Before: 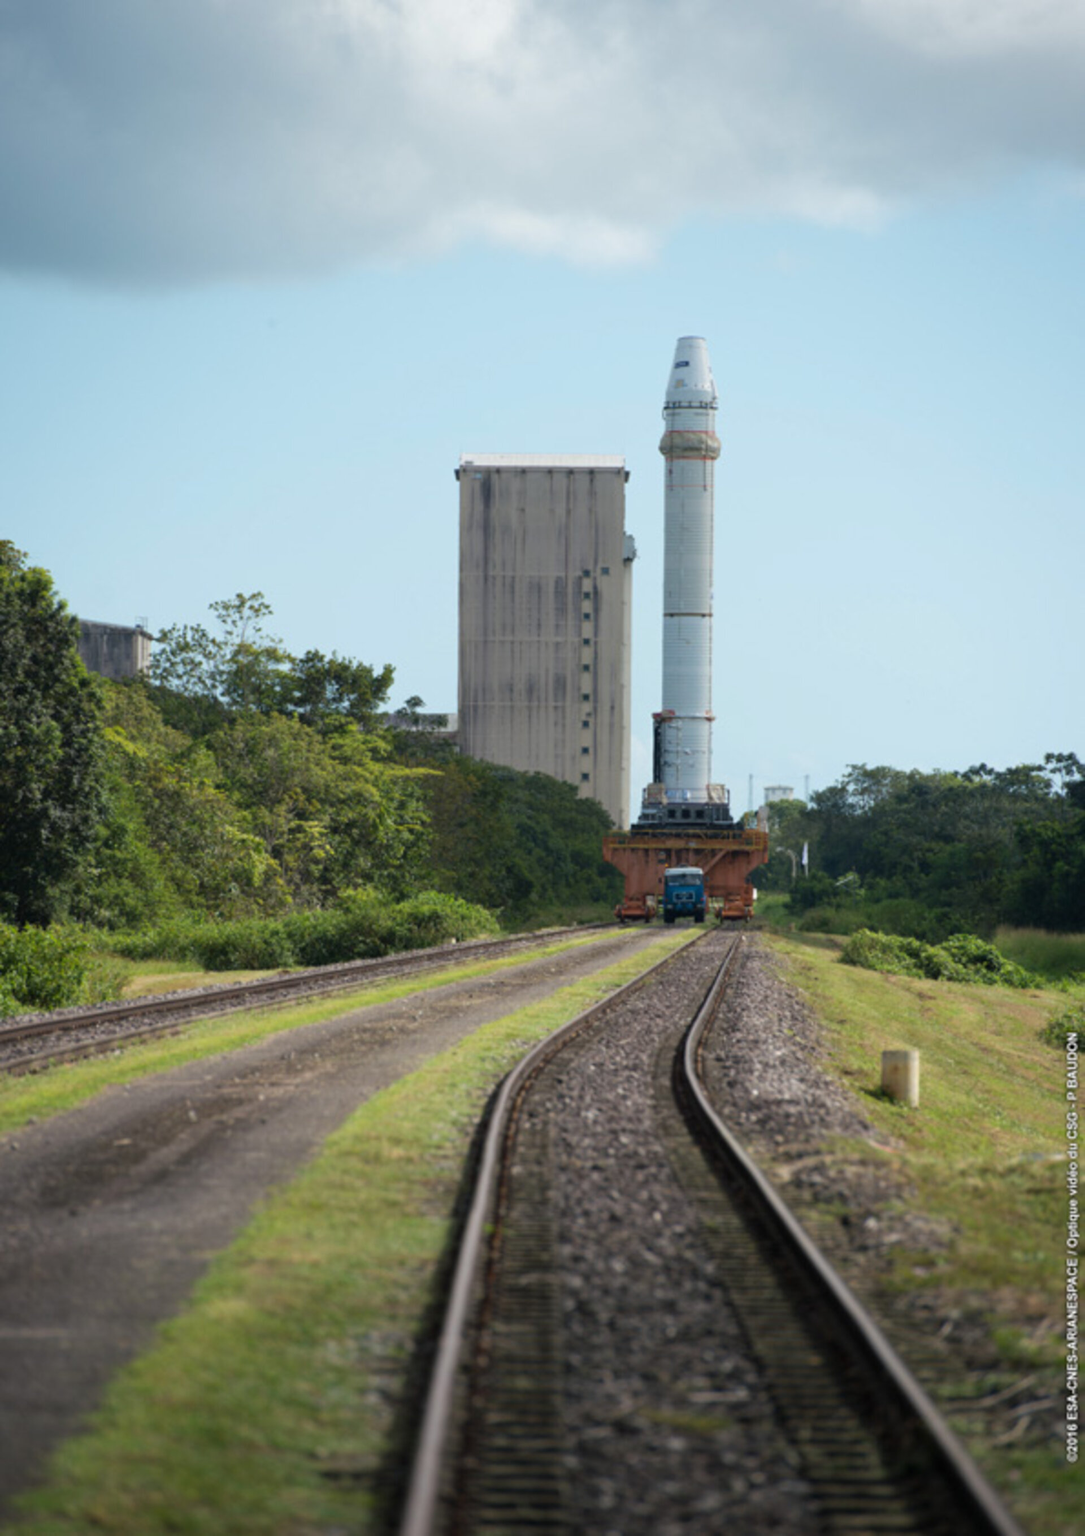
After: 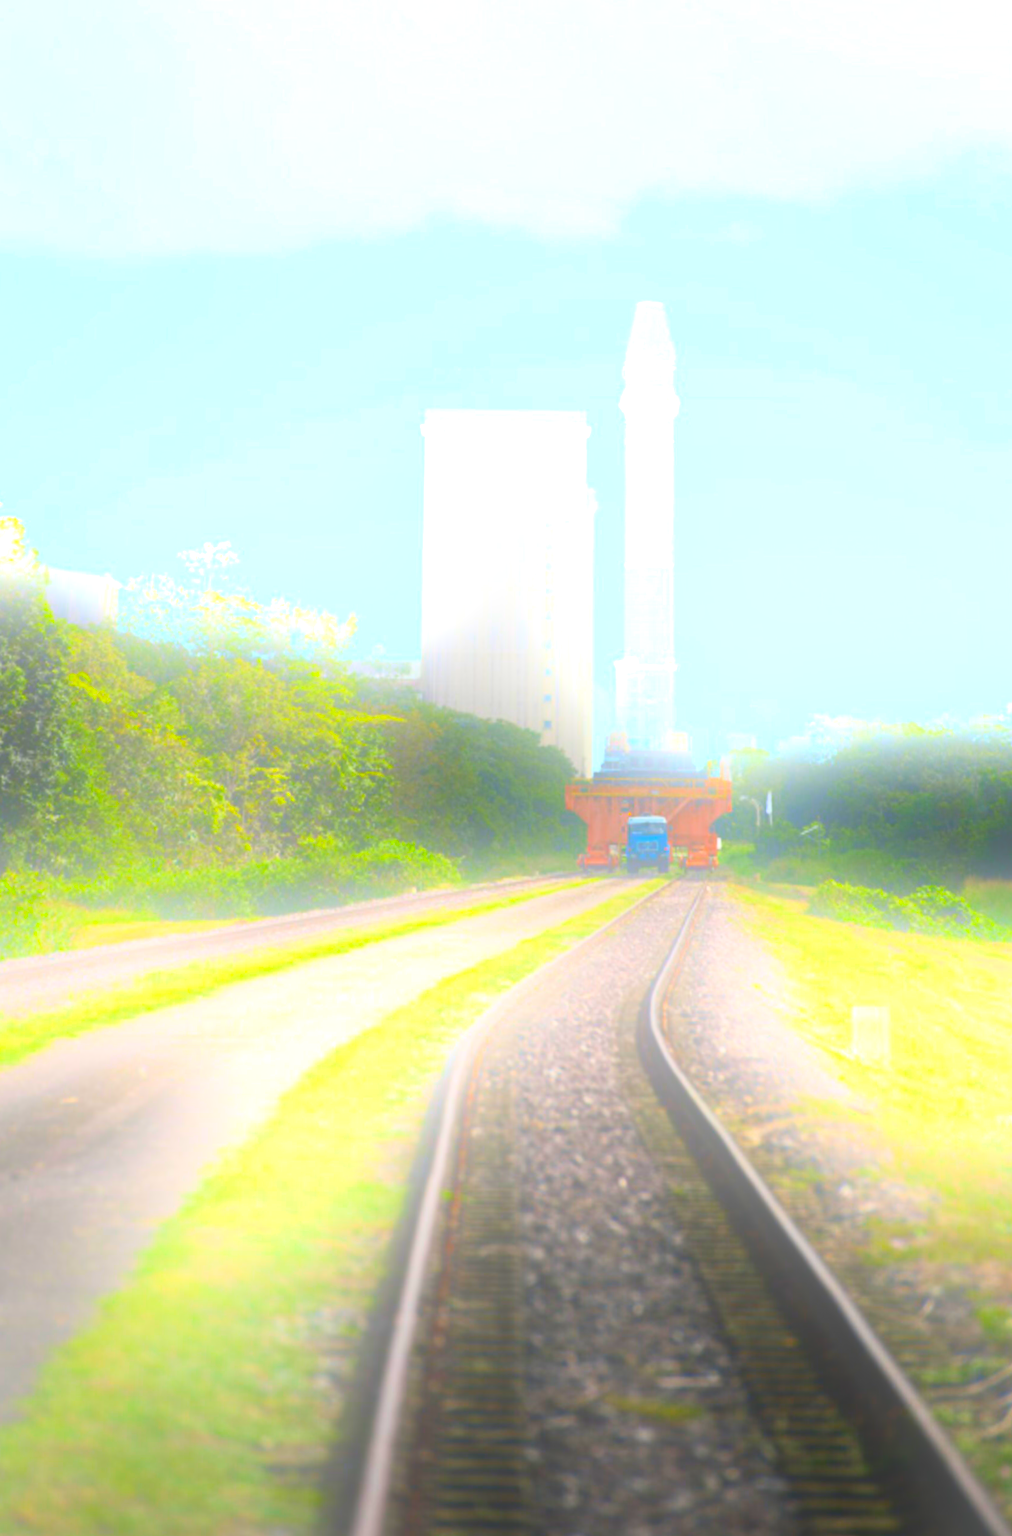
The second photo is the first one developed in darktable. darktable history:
contrast brightness saturation: contrast 0.26, brightness 0.02, saturation 0.87
rotate and perspective: rotation 0.215°, lens shift (vertical) -0.139, crop left 0.069, crop right 0.939, crop top 0.002, crop bottom 0.996
bloom: size 25%, threshold 5%, strength 90%
